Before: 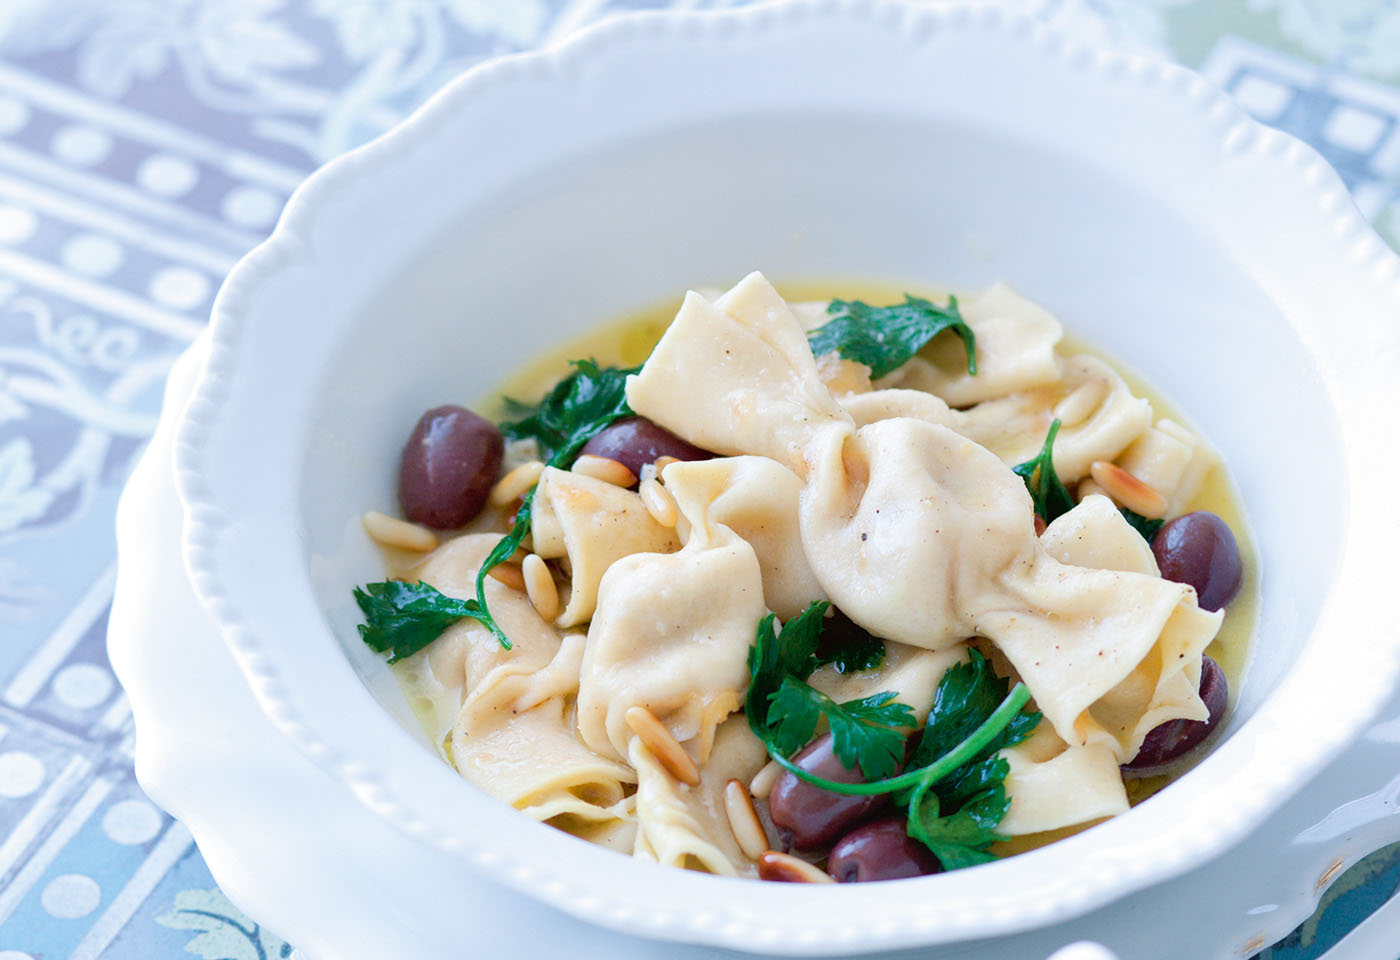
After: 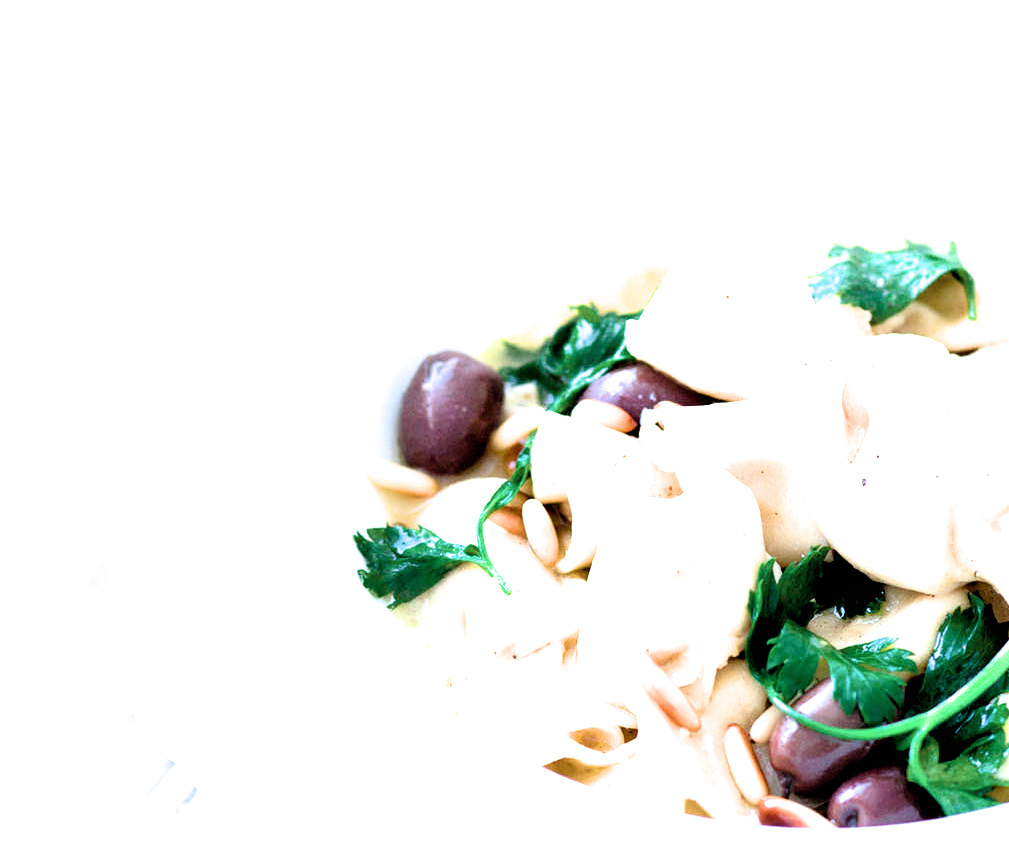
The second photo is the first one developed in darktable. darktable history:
exposure: exposure 1 EV, compensate highlight preservation false
crop: top 5.786%, right 27.86%, bottom 5.735%
filmic rgb: black relative exposure -3.61 EV, white relative exposure 2.15 EV, hardness 3.63
